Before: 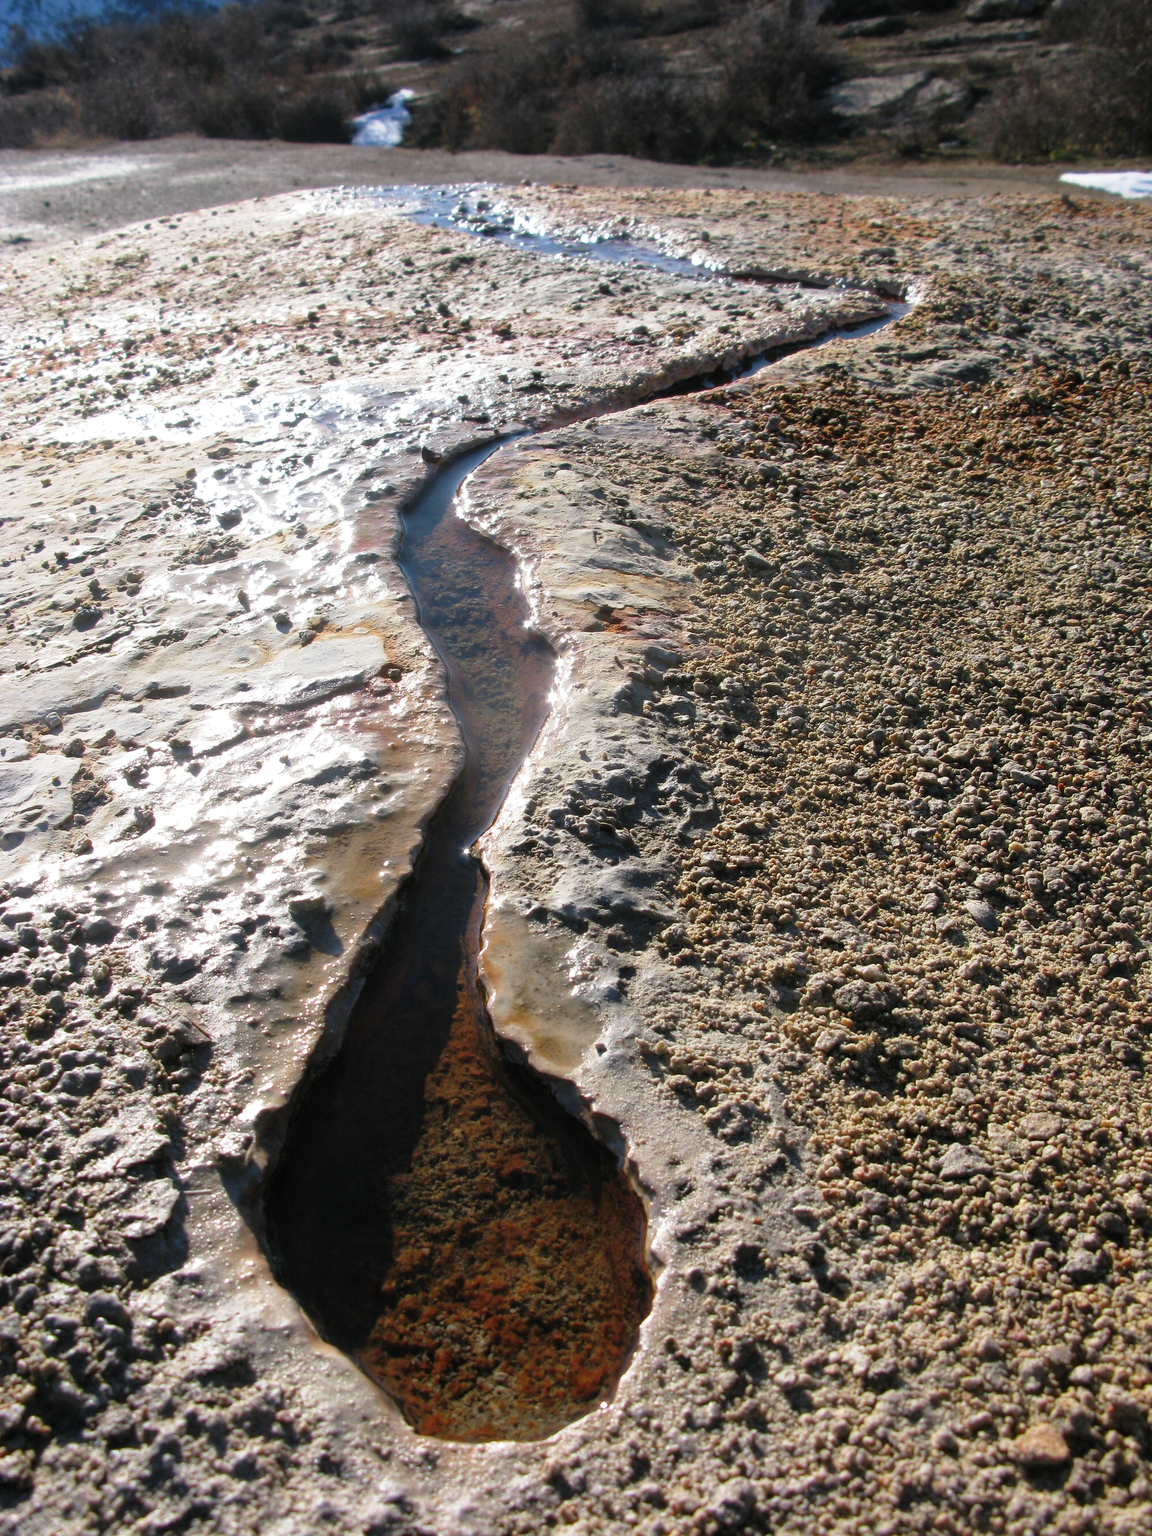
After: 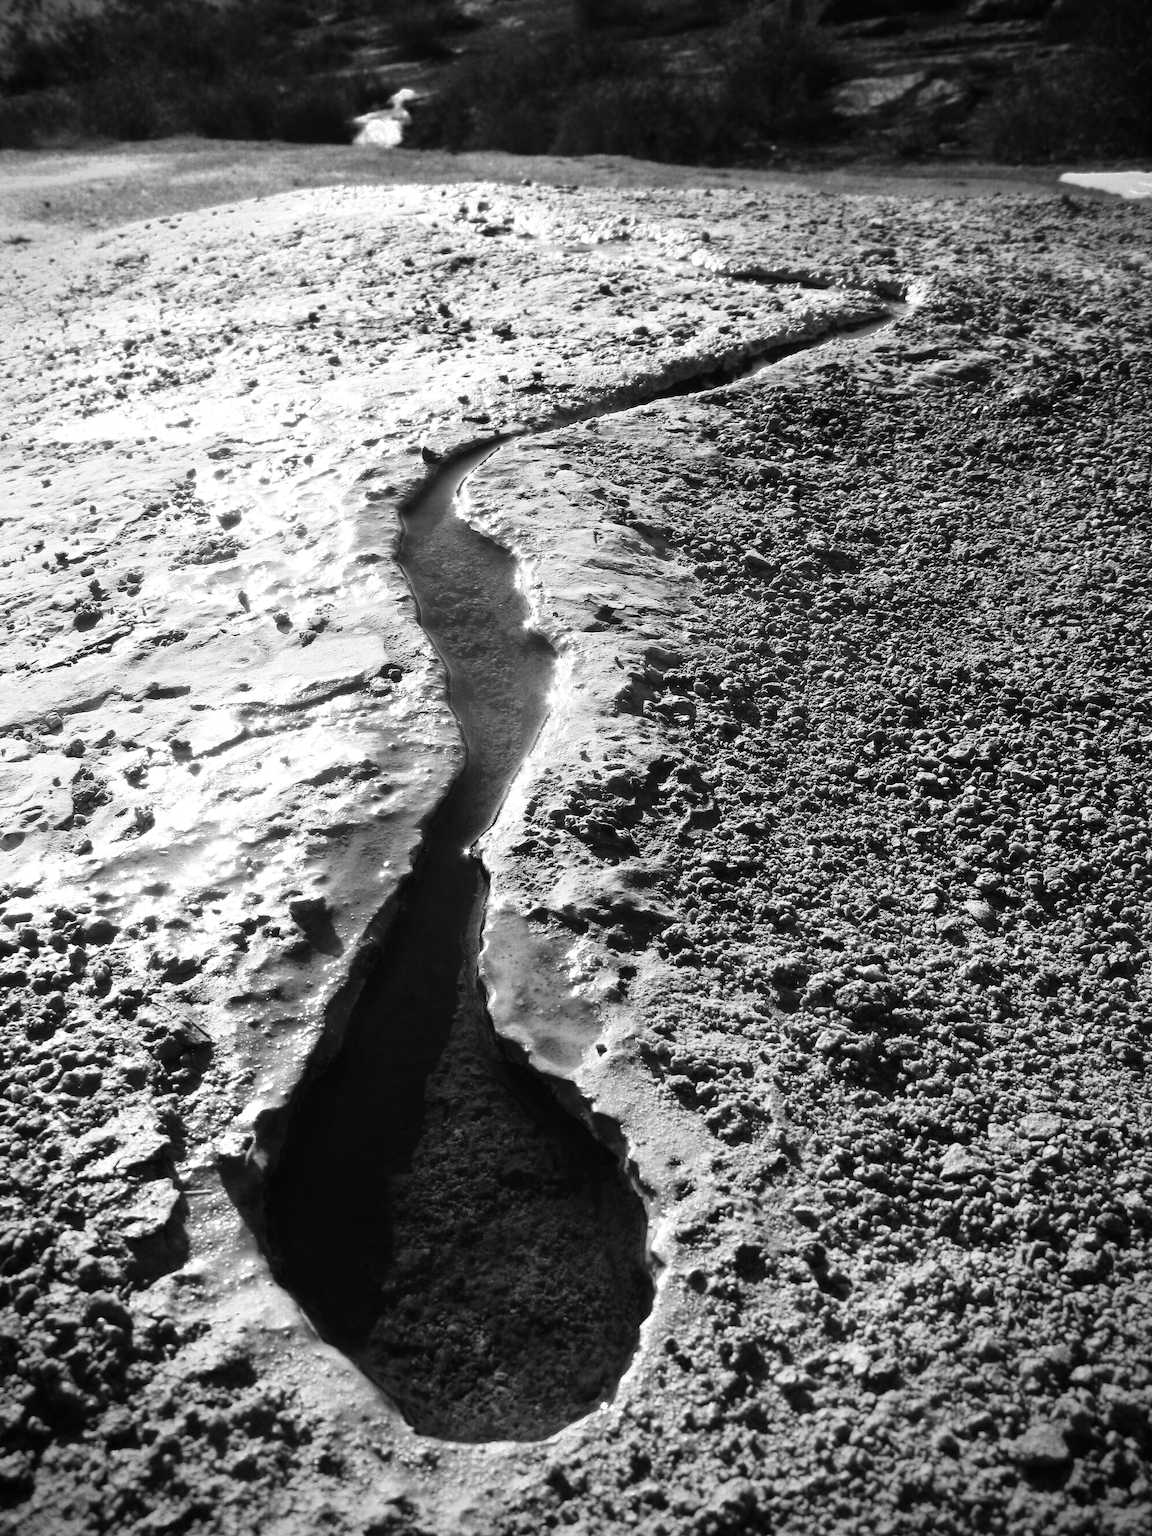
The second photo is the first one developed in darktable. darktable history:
color balance rgb: highlights gain › chroma 0.257%, highlights gain › hue 330.6°, global offset › luminance 0.268%, linear chroma grading › global chroma 19.967%, perceptual saturation grading › global saturation 41.157%, global vibrance 25.472%
color correction: highlights a* 10.31, highlights b* 14, shadows a* -9.83, shadows b* -14.9
tone equalizer: on, module defaults
vignetting: fall-off radius 60.95%, brightness -0.989, saturation 0.488
contrast brightness saturation: contrast 0.298
color zones: curves: ch0 [(0, 0.613) (0.01, 0.613) (0.245, 0.448) (0.498, 0.529) (0.642, 0.665) (0.879, 0.777) (0.99, 0.613)]; ch1 [(0, 0) (0.143, 0) (0.286, 0) (0.429, 0) (0.571, 0) (0.714, 0) (0.857, 0)]
